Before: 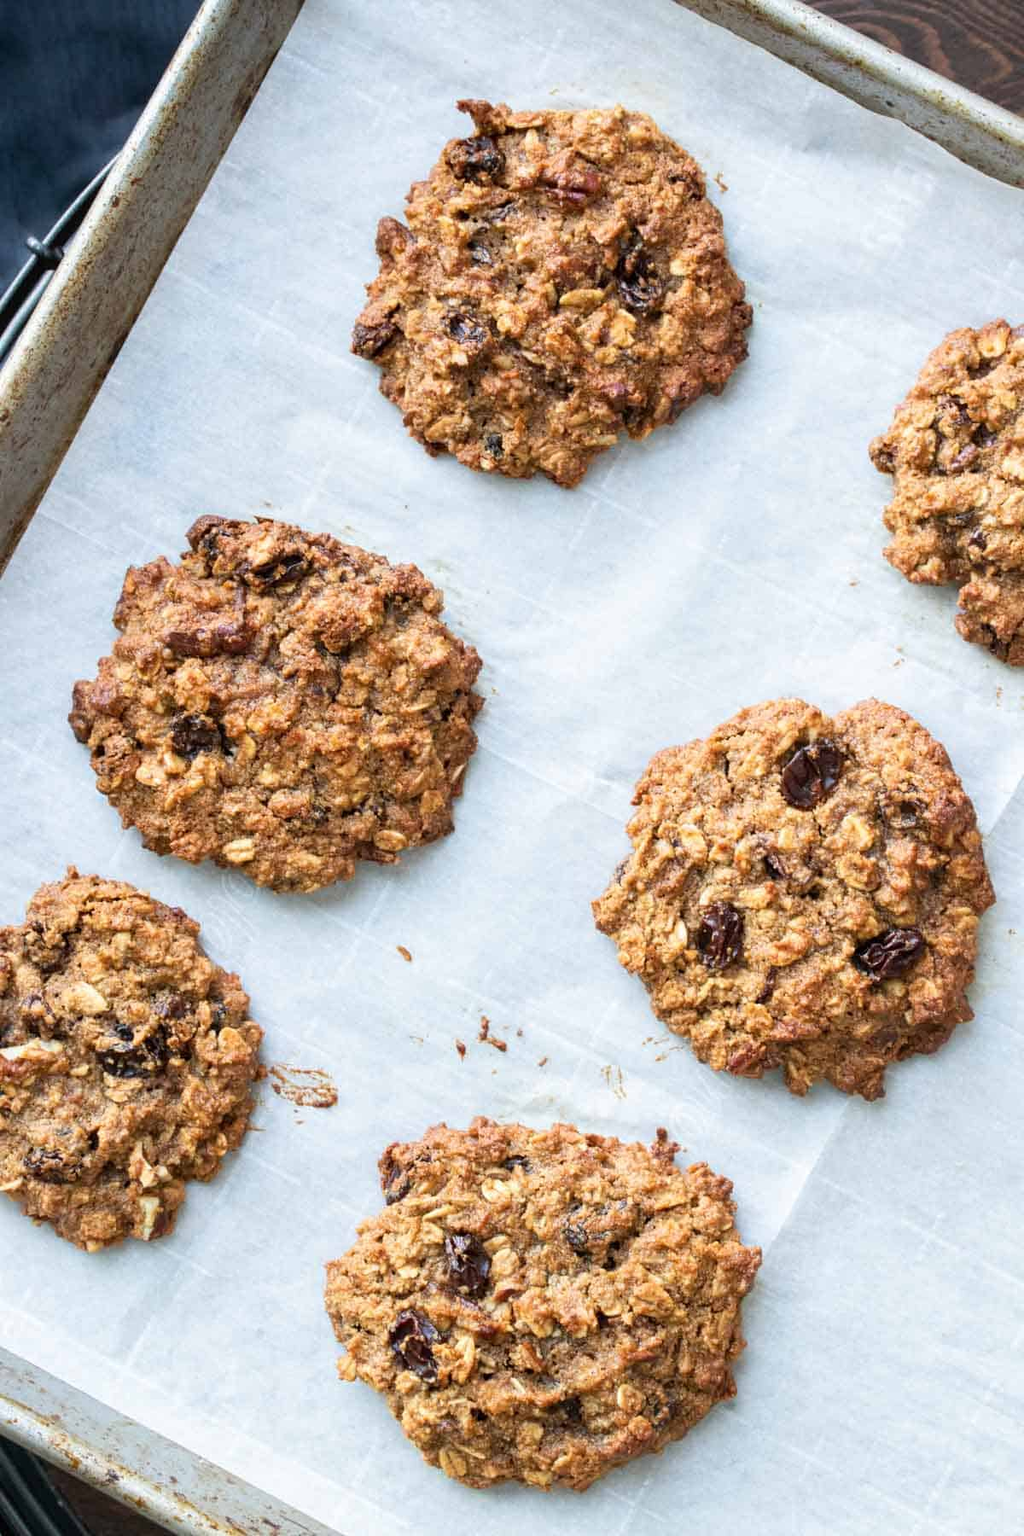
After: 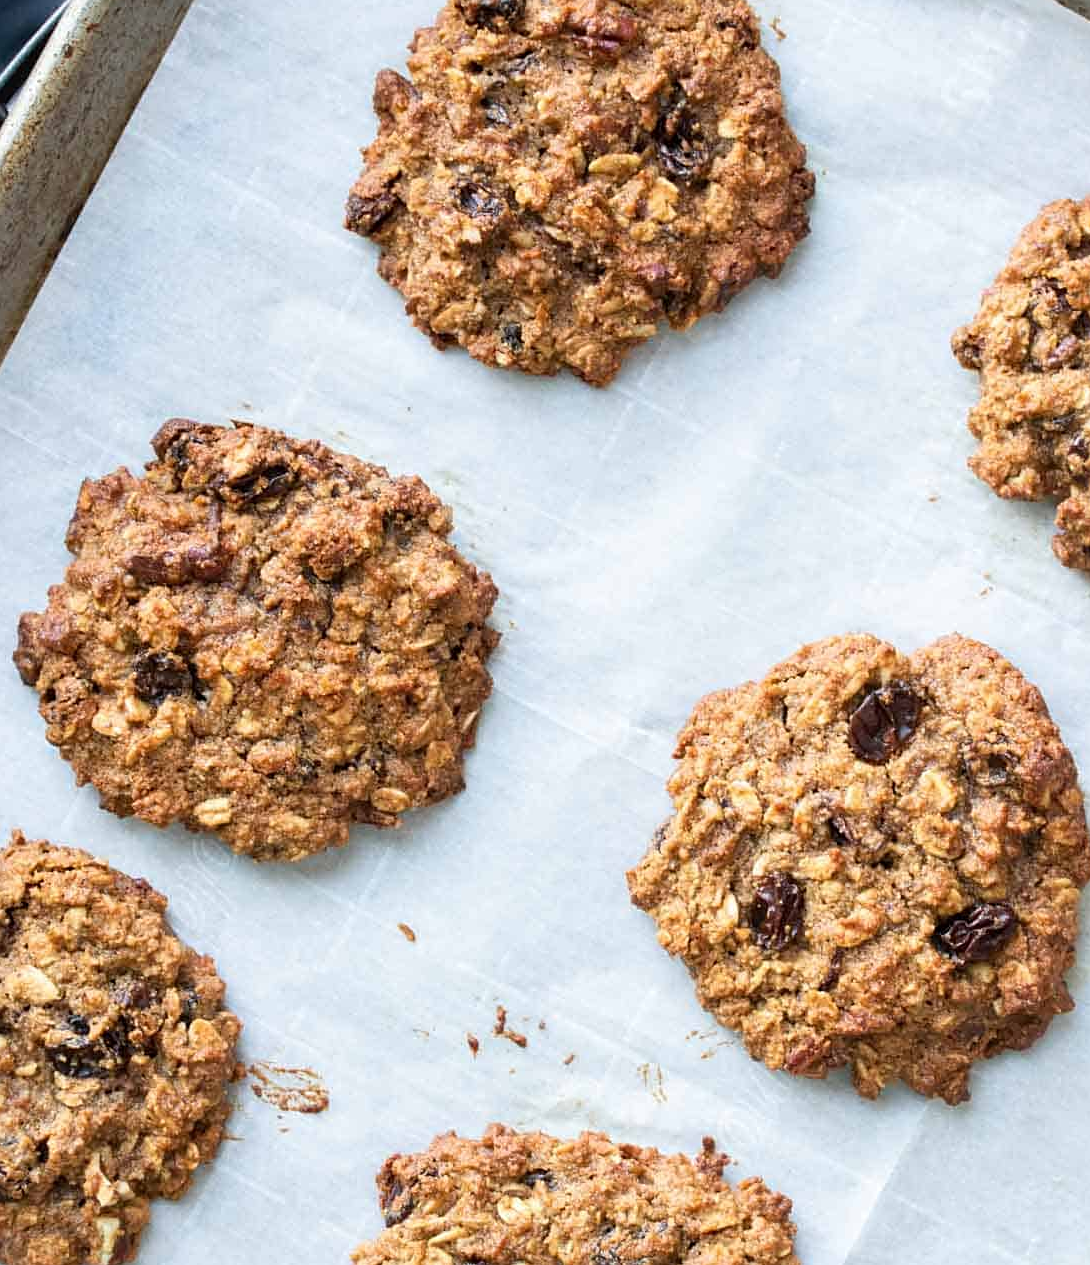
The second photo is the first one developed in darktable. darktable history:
crop: left 5.596%, top 10.314%, right 3.534%, bottom 19.395%
sharpen: amount 0.2
